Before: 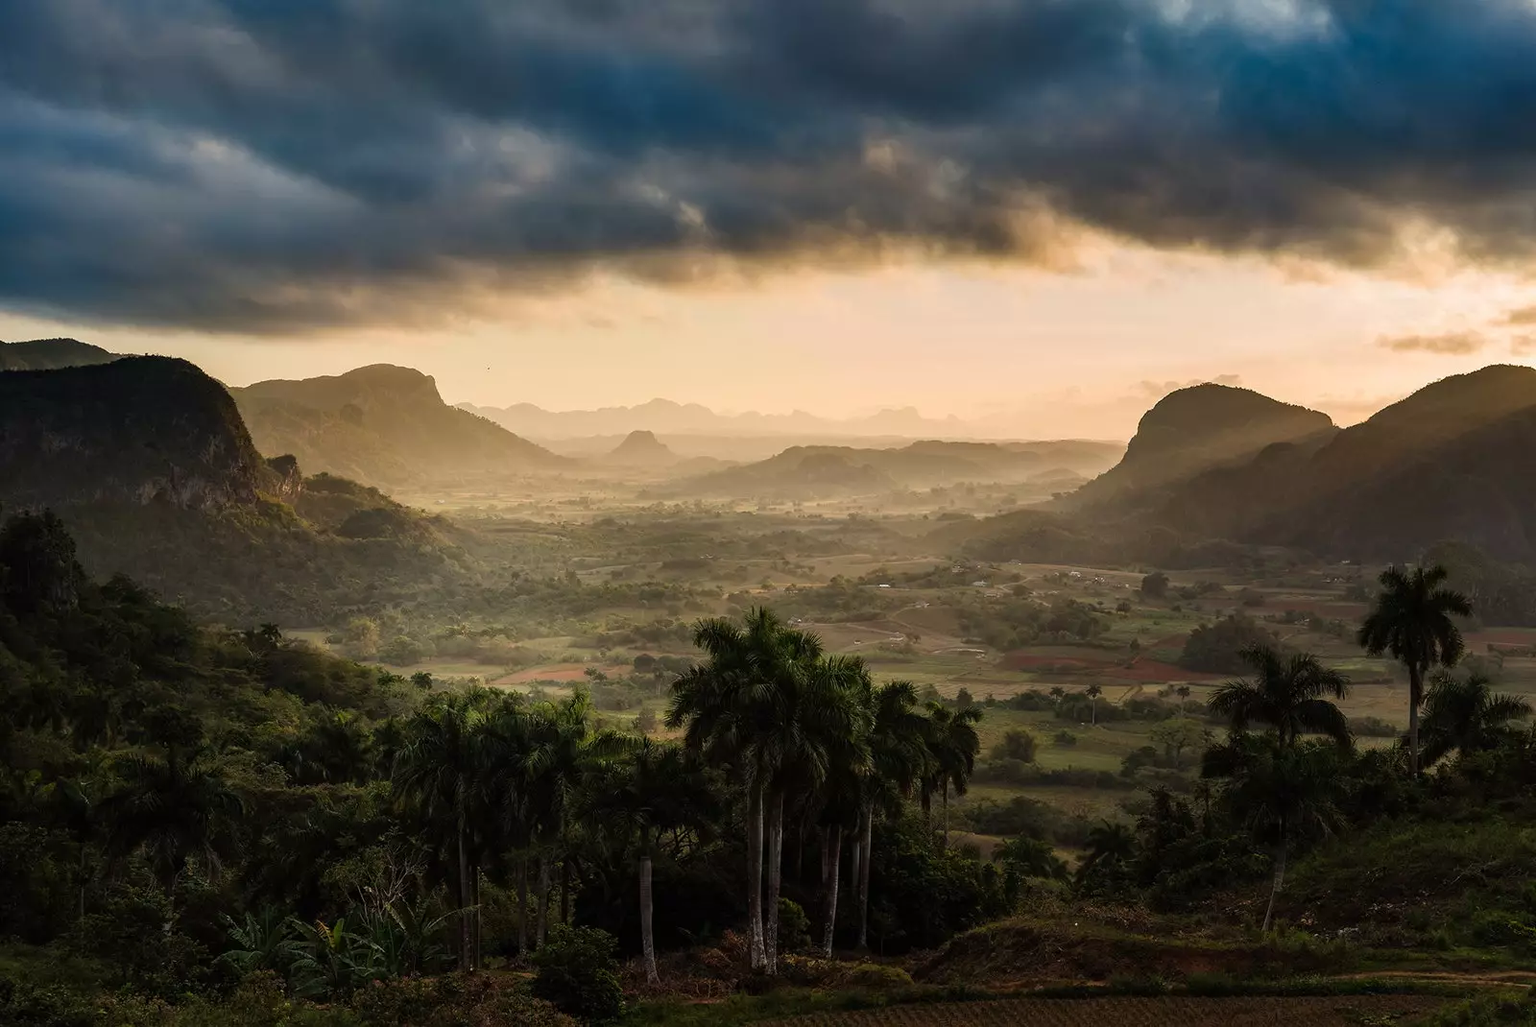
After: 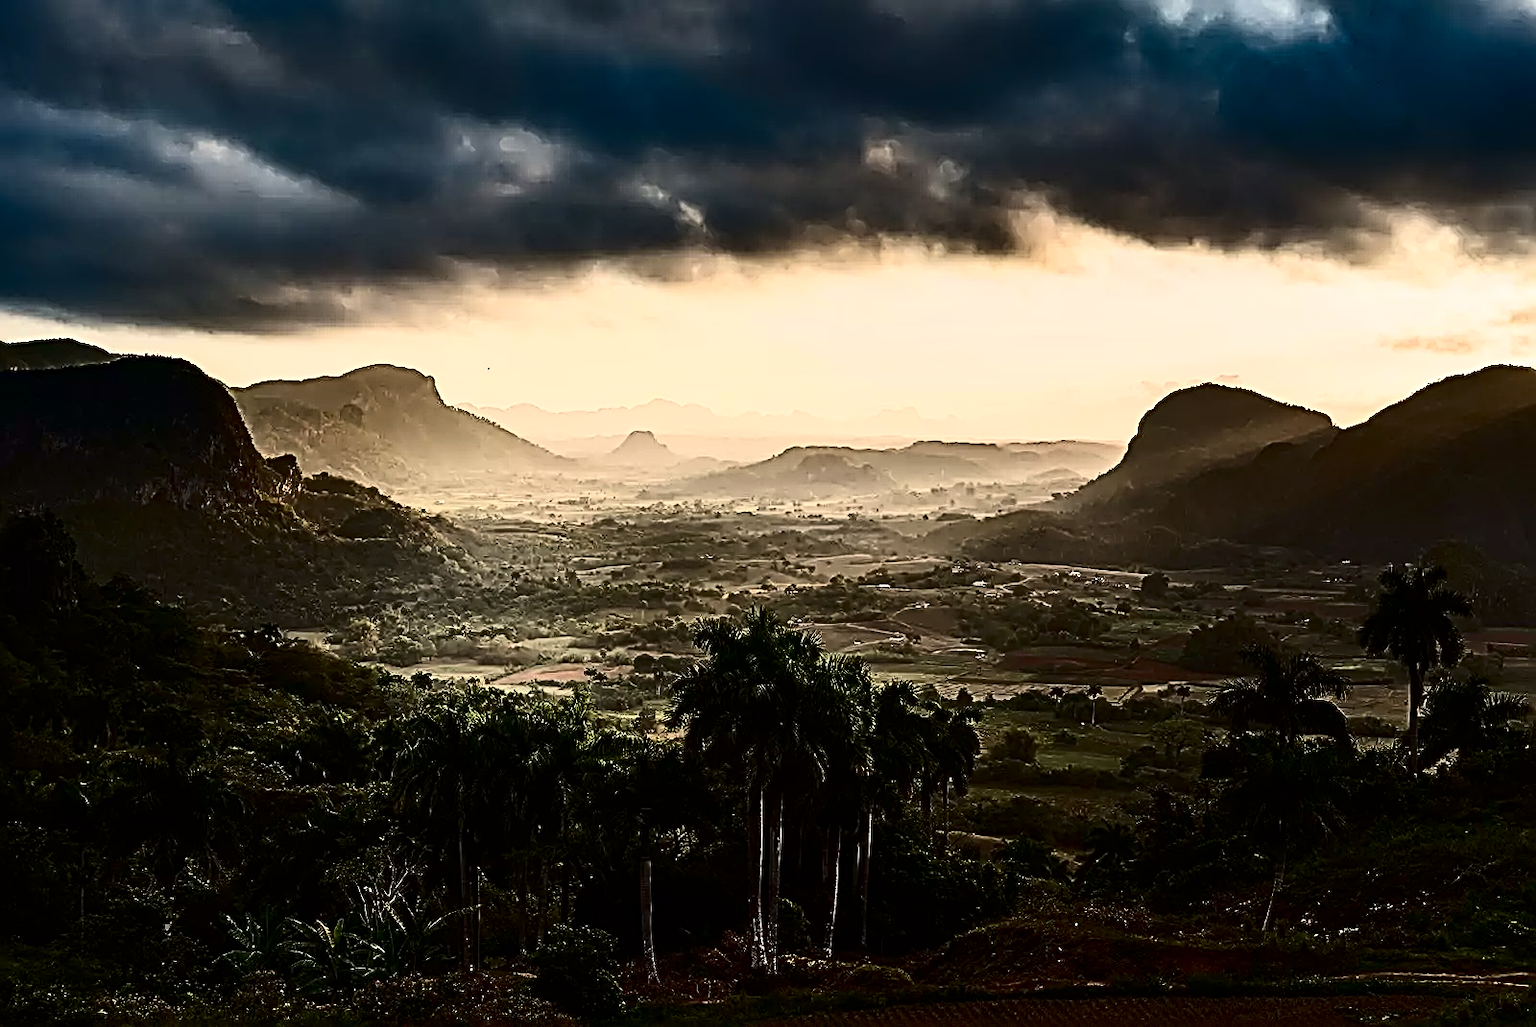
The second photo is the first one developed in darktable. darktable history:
contrast brightness saturation: contrast 0.5, saturation -0.1
sharpen: radius 3.158, amount 1.731
